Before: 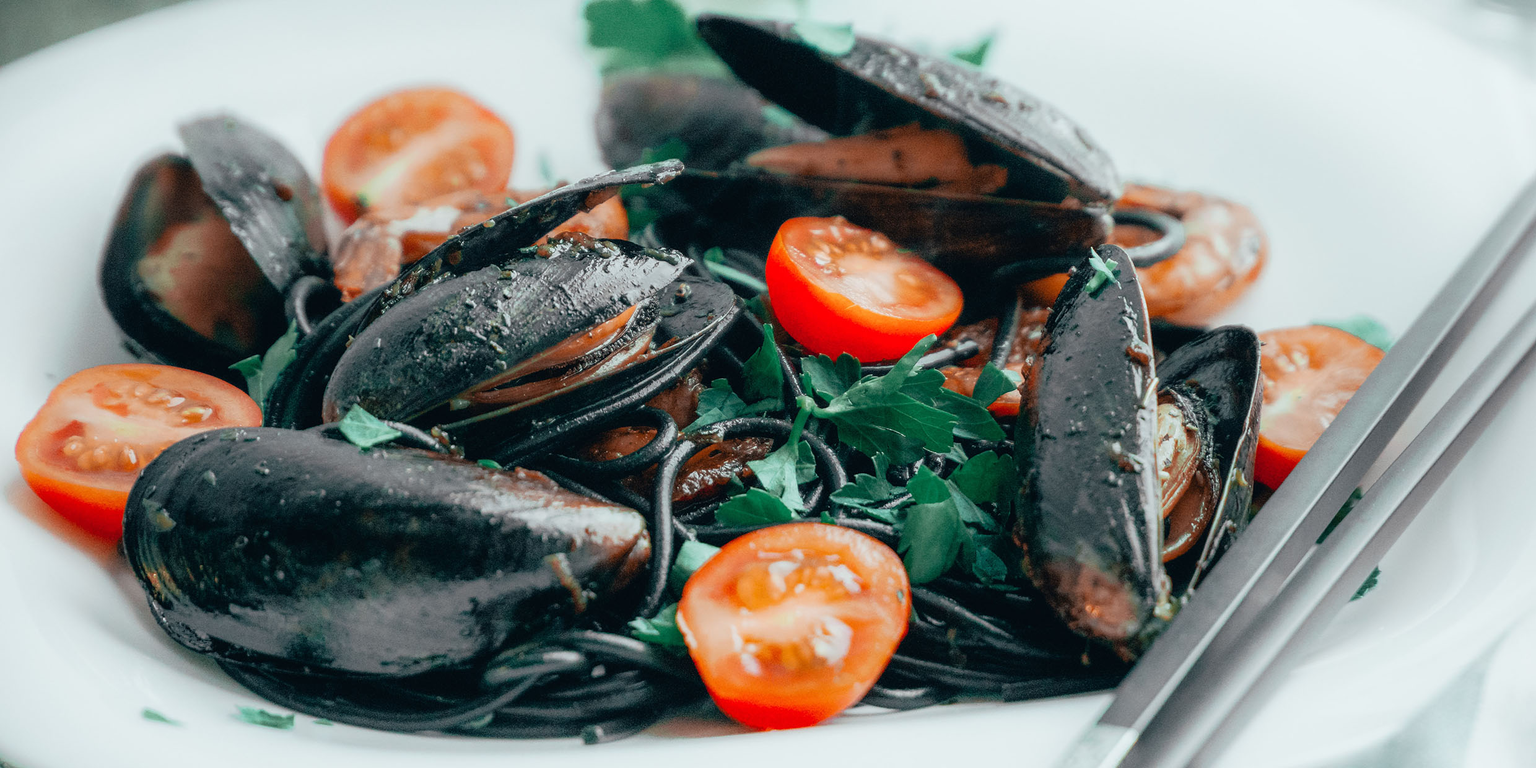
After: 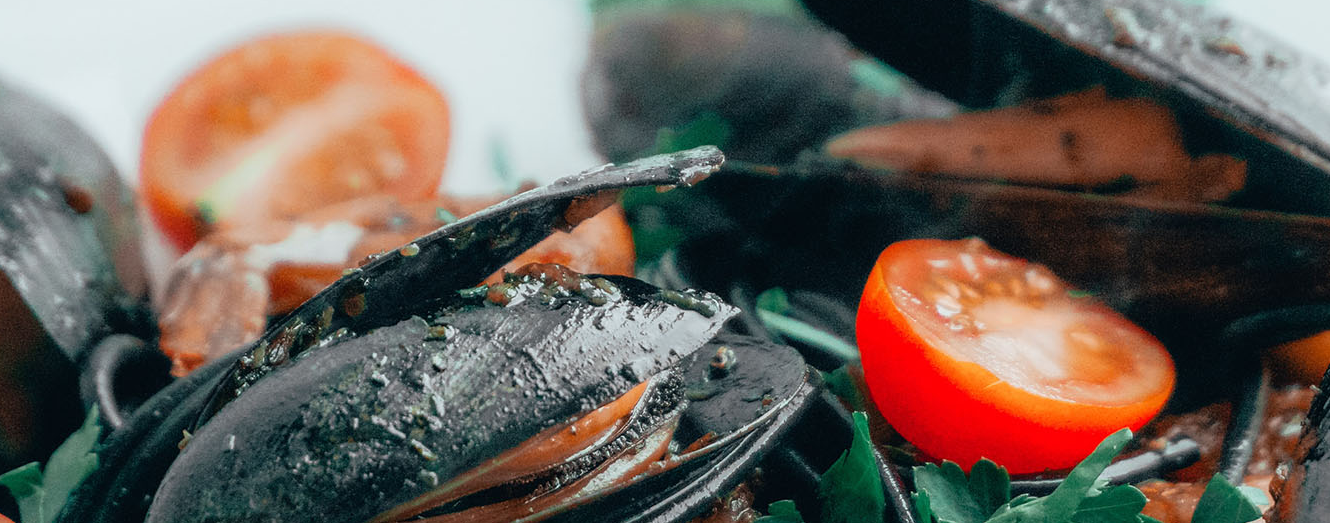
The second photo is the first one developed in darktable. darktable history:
color correction: highlights a* 0.069, highlights b* -0.381
crop: left 15.361%, top 9.019%, right 30.997%, bottom 48.742%
